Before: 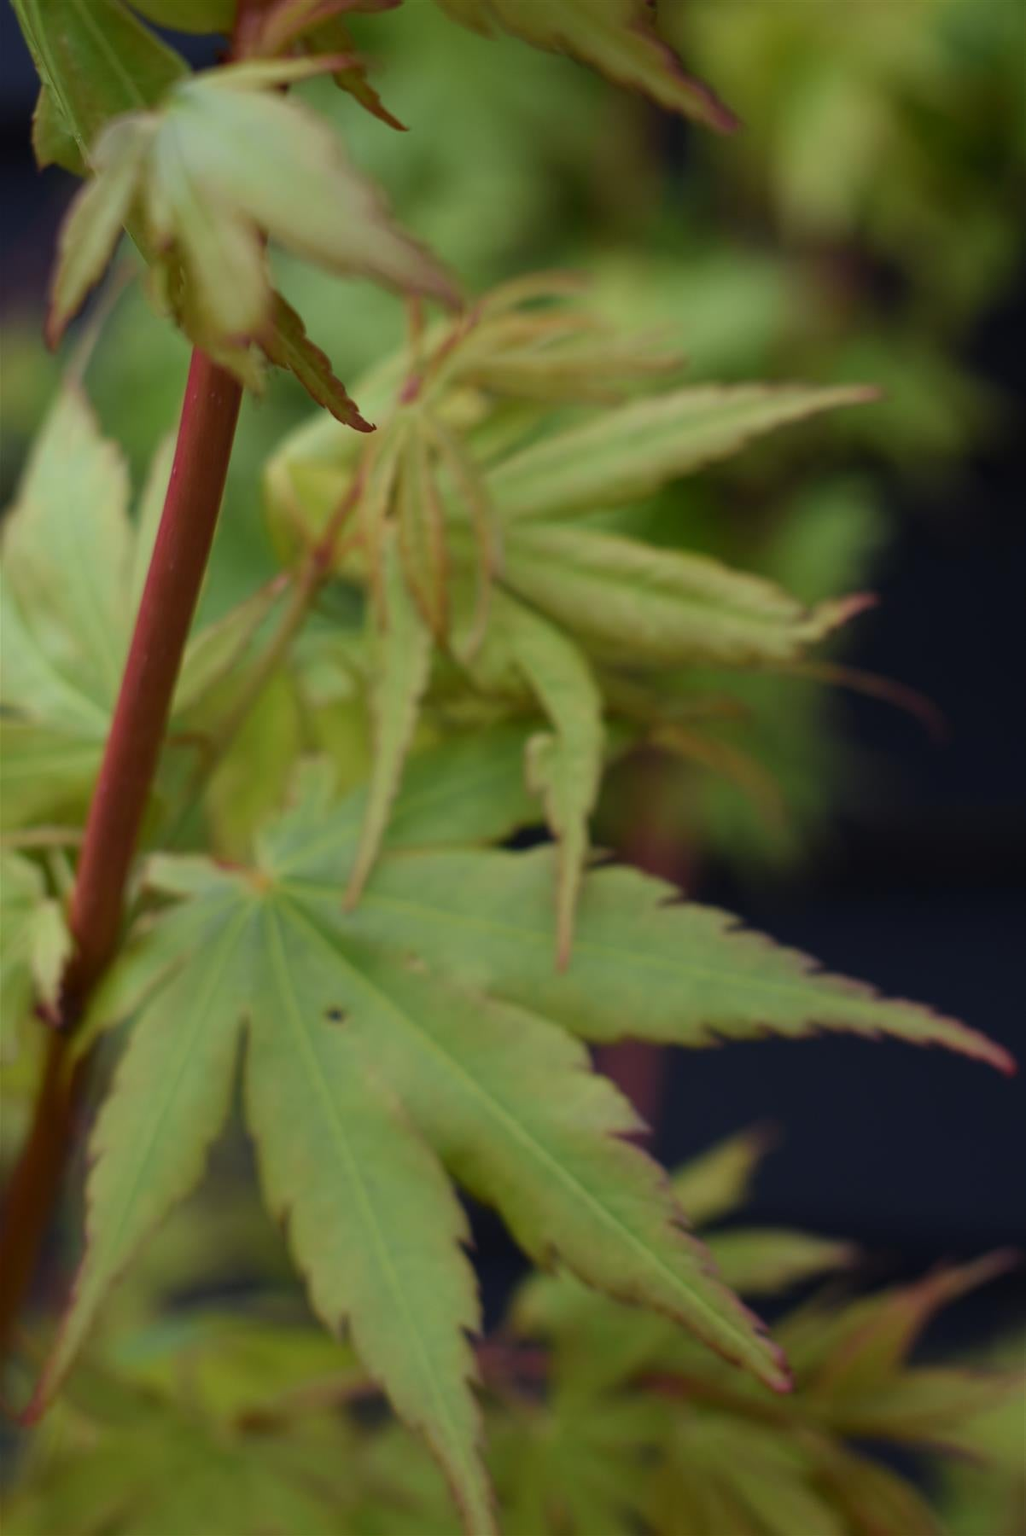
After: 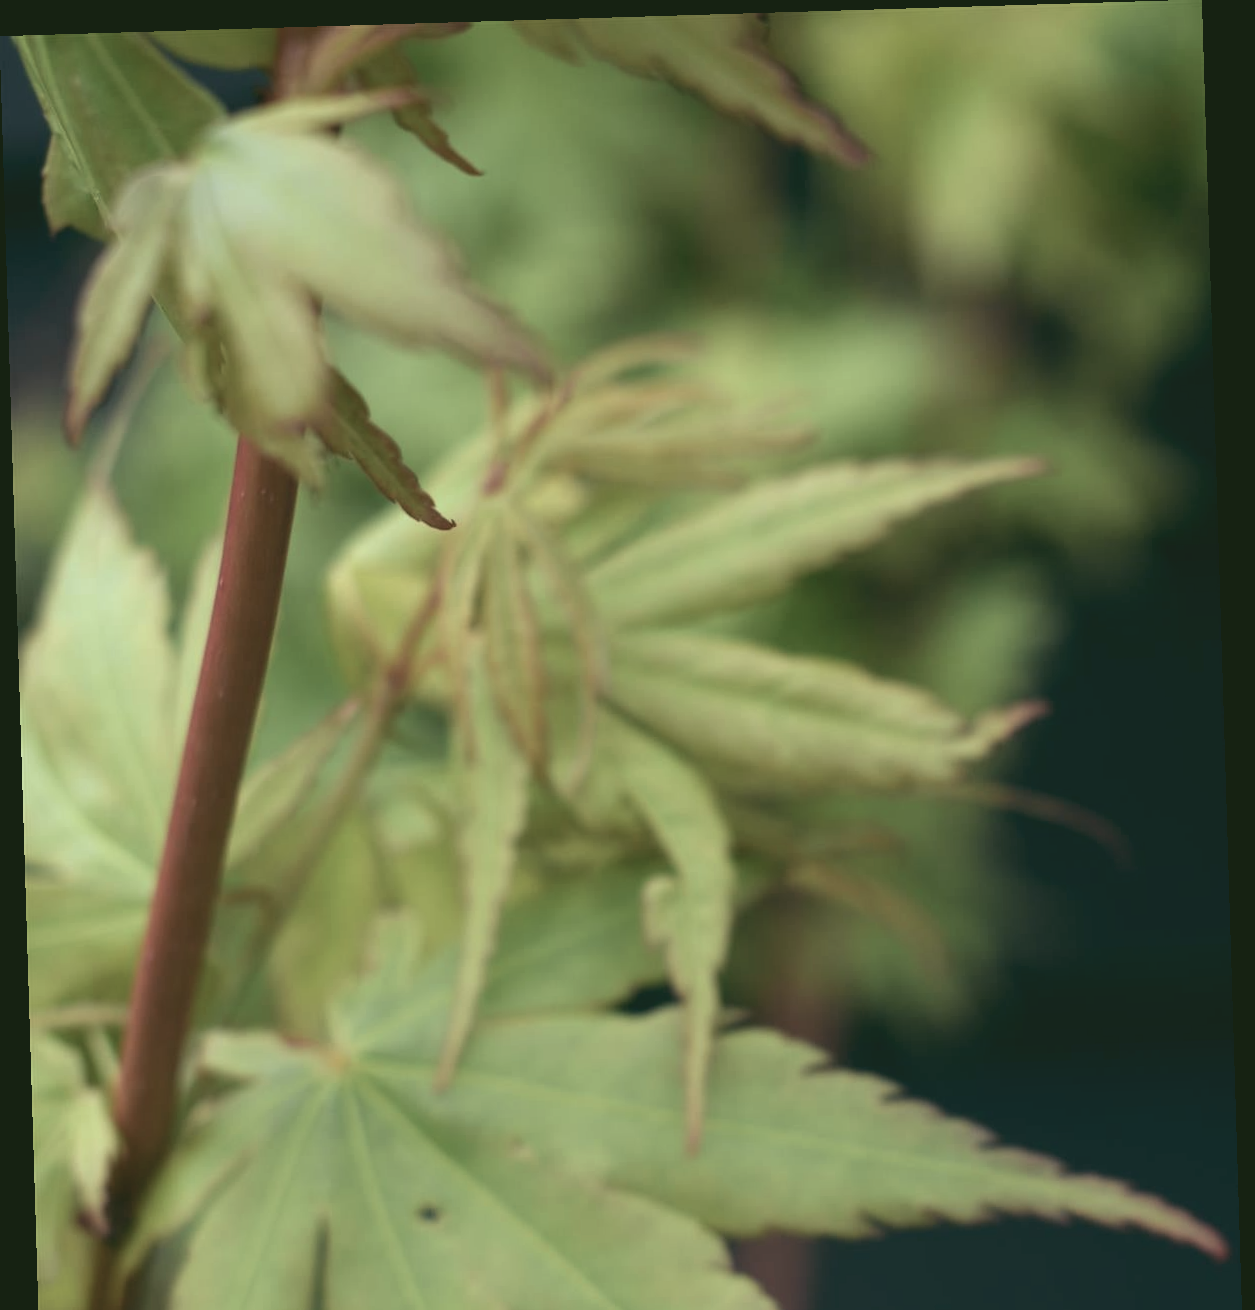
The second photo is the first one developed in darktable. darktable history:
rotate and perspective: rotation -1.75°, automatic cropping off
exposure: black level correction 0, exposure 1 EV, compensate highlight preservation false
rgb curve: curves: ch0 [(0.123, 0.061) (0.995, 0.887)]; ch1 [(0.06, 0.116) (1, 0.906)]; ch2 [(0, 0) (0.824, 0.69) (1, 1)], mode RGB, independent channels, compensate middle gray true
white balance: red 0.986, blue 1.01
contrast brightness saturation: contrast -0.05, saturation -0.41
crop: bottom 28.576%
